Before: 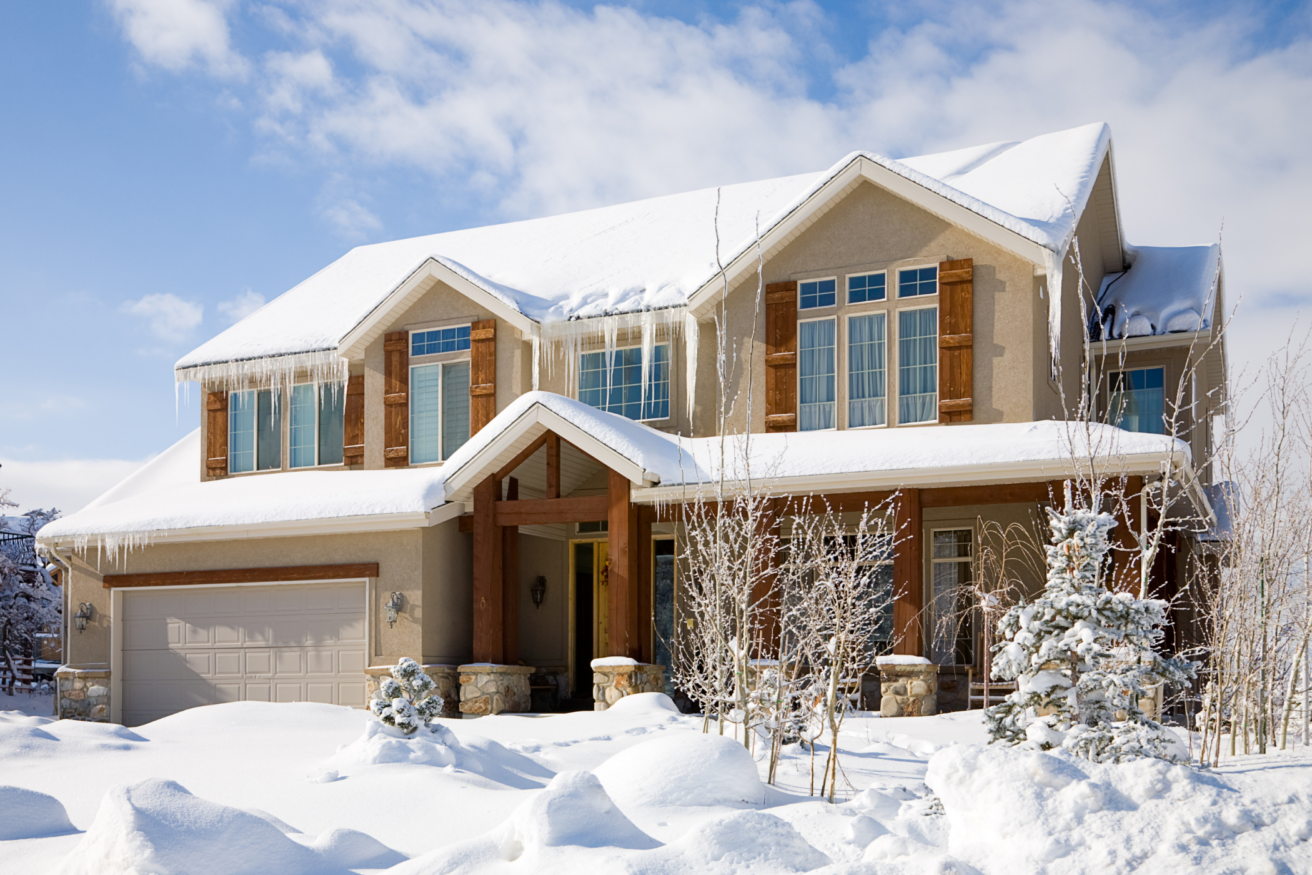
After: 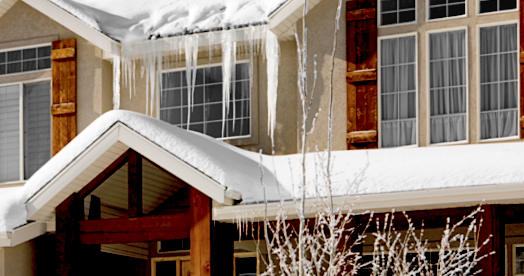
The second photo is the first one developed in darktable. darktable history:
crop: left 31.751%, top 32.172%, right 27.8%, bottom 35.83%
color zones: curves: ch0 [(0, 0.447) (0.184, 0.543) (0.323, 0.476) (0.429, 0.445) (0.571, 0.443) (0.714, 0.451) (0.857, 0.452) (1, 0.447)]; ch1 [(0, 0.464) (0.176, 0.46) (0.287, 0.177) (0.429, 0.002) (0.571, 0) (0.714, 0) (0.857, 0) (1, 0.464)], mix 20%
color balance: output saturation 110%
color balance rgb: perceptual saturation grading › global saturation -3%
exposure: black level correction 0.047, exposure 0.013 EV, compensate highlight preservation false
shadows and highlights: low approximation 0.01, soften with gaussian
rotate and perspective: rotation -0.45°, automatic cropping original format, crop left 0.008, crop right 0.992, crop top 0.012, crop bottom 0.988
